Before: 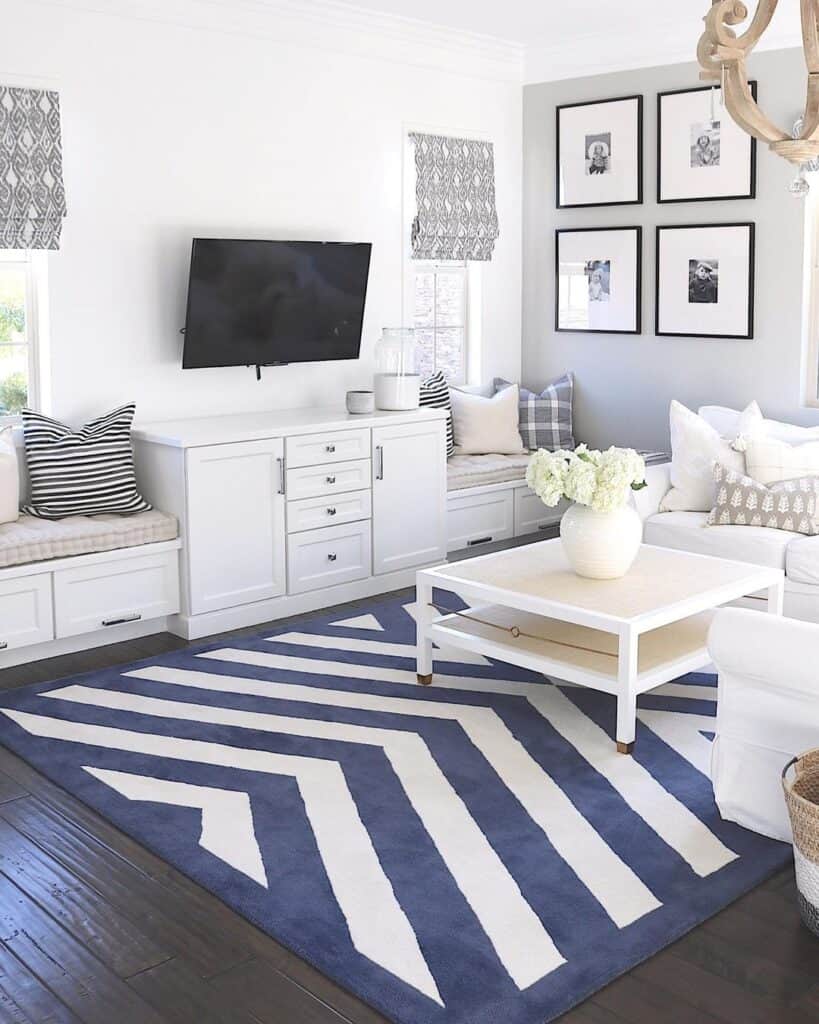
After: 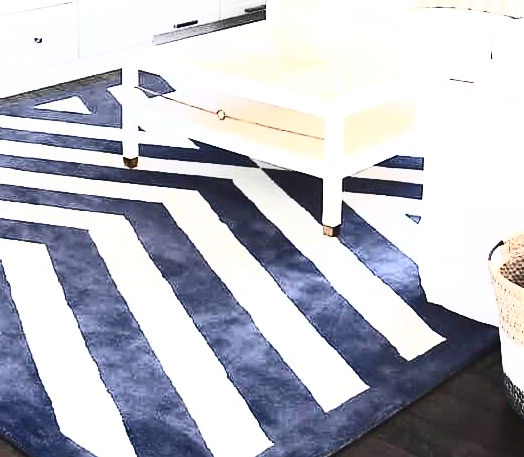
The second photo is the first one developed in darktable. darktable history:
crop and rotate: left 35.973%, top 50.511%, bottom 4.85%
contrast brightness saturation: contrast 0.931, brightness 0.197
exposure: exposure 0.604 EV, compensate exposure bias true, compensate highlight preservation false
